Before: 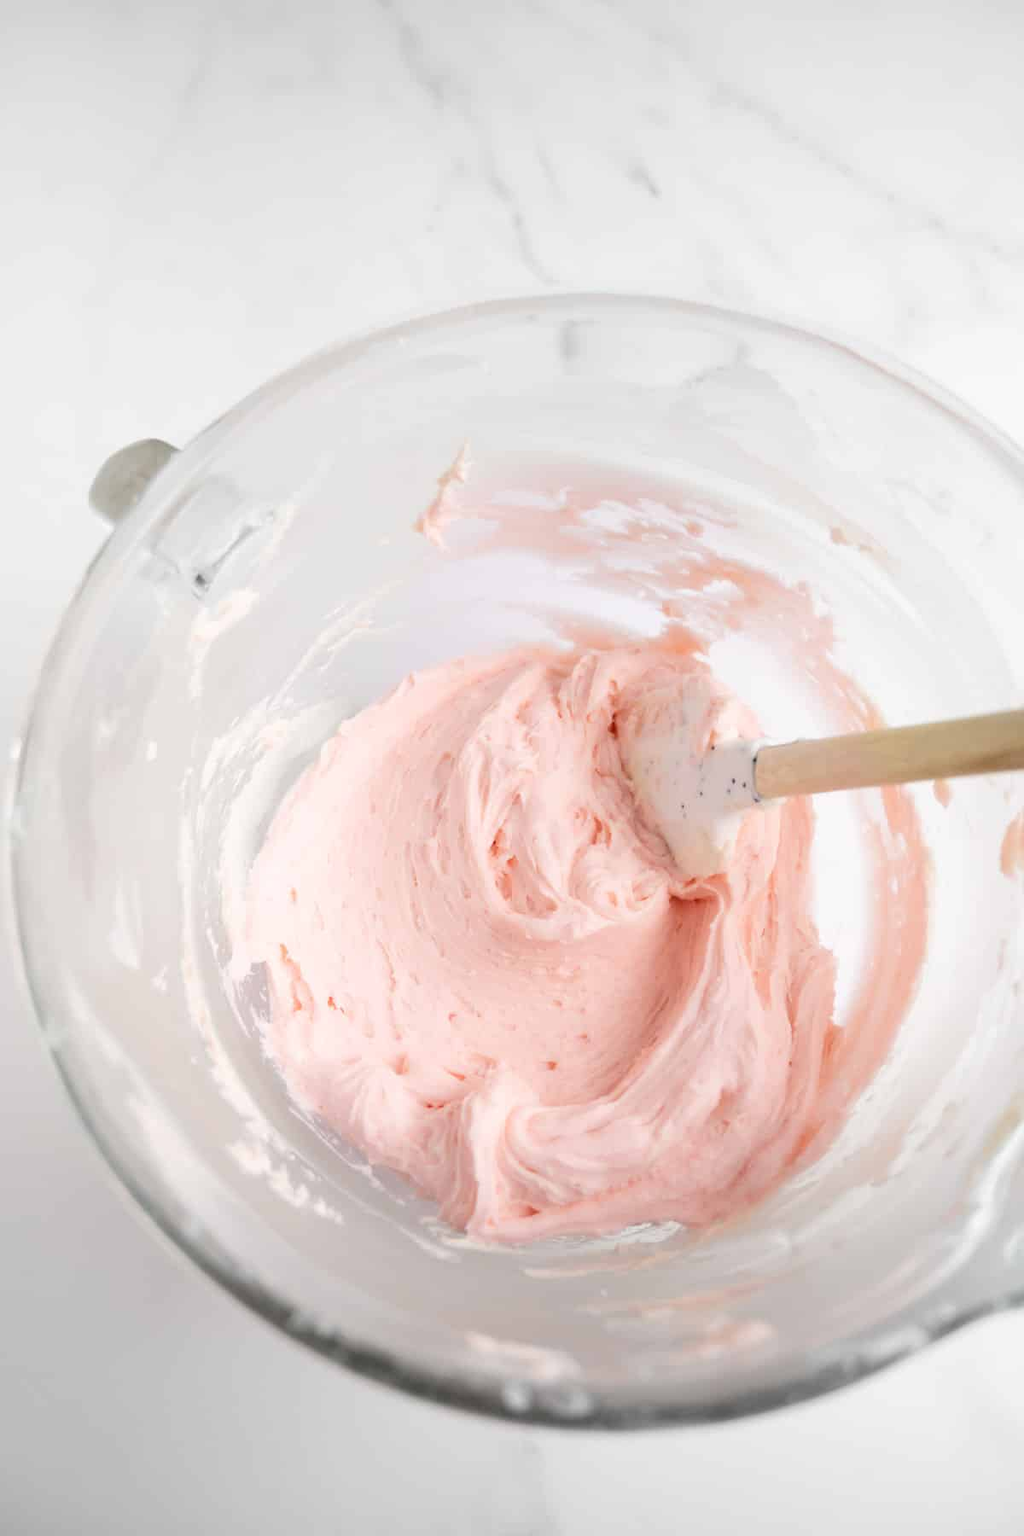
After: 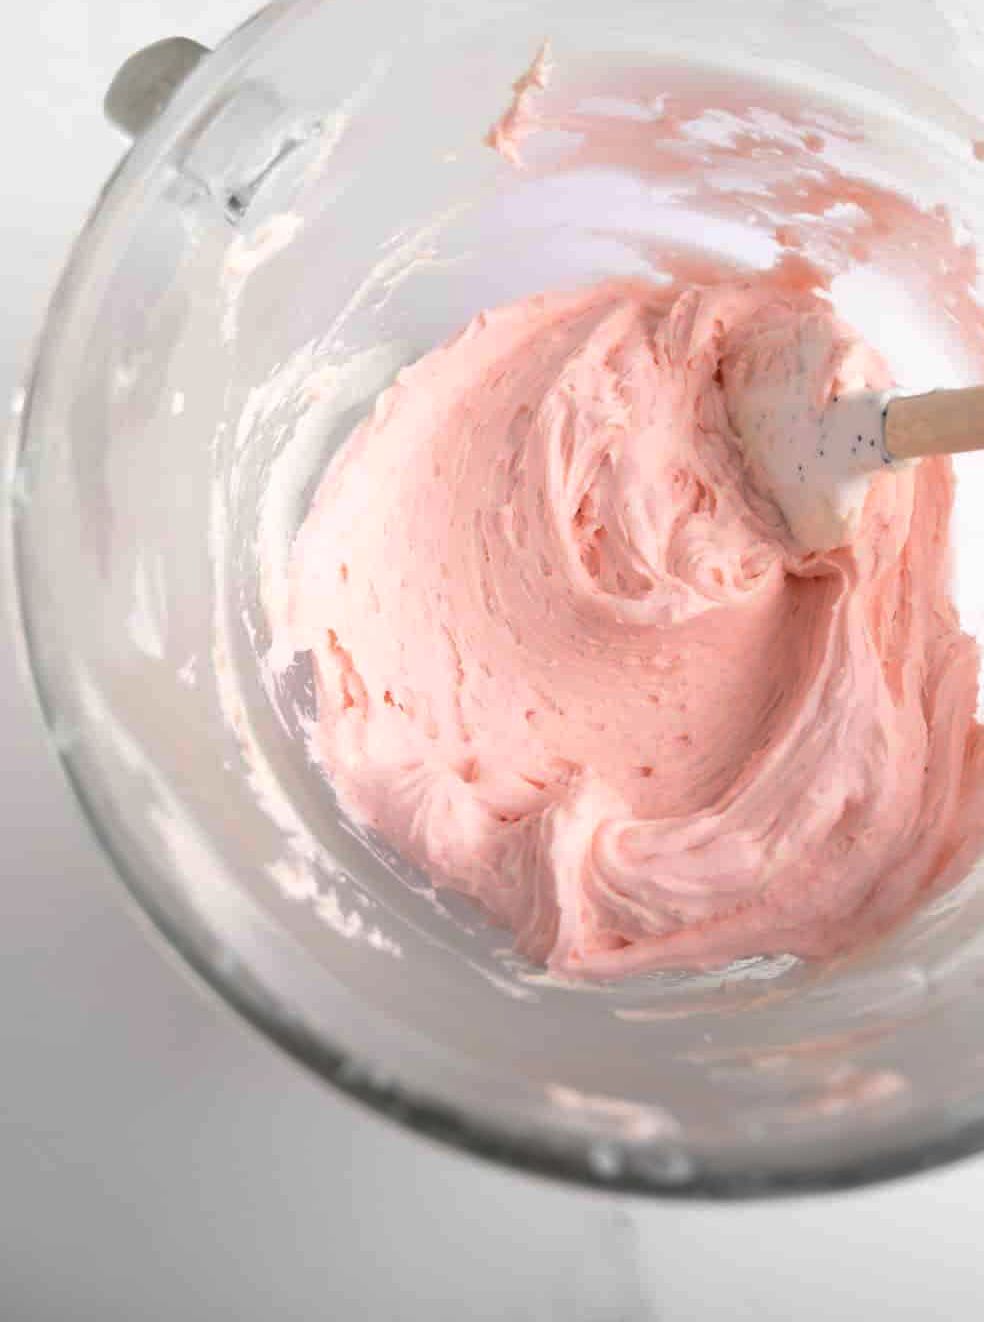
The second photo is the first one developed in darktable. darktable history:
crop: top 26.531%, right 17.959%
base curve: curves: ch0 [(0, 0) (0.595, 0.418) (1, 1)], preserve colors none
exposure: black level correction -0.005, exposure 0.054 EV, compensate highlight preservation false
